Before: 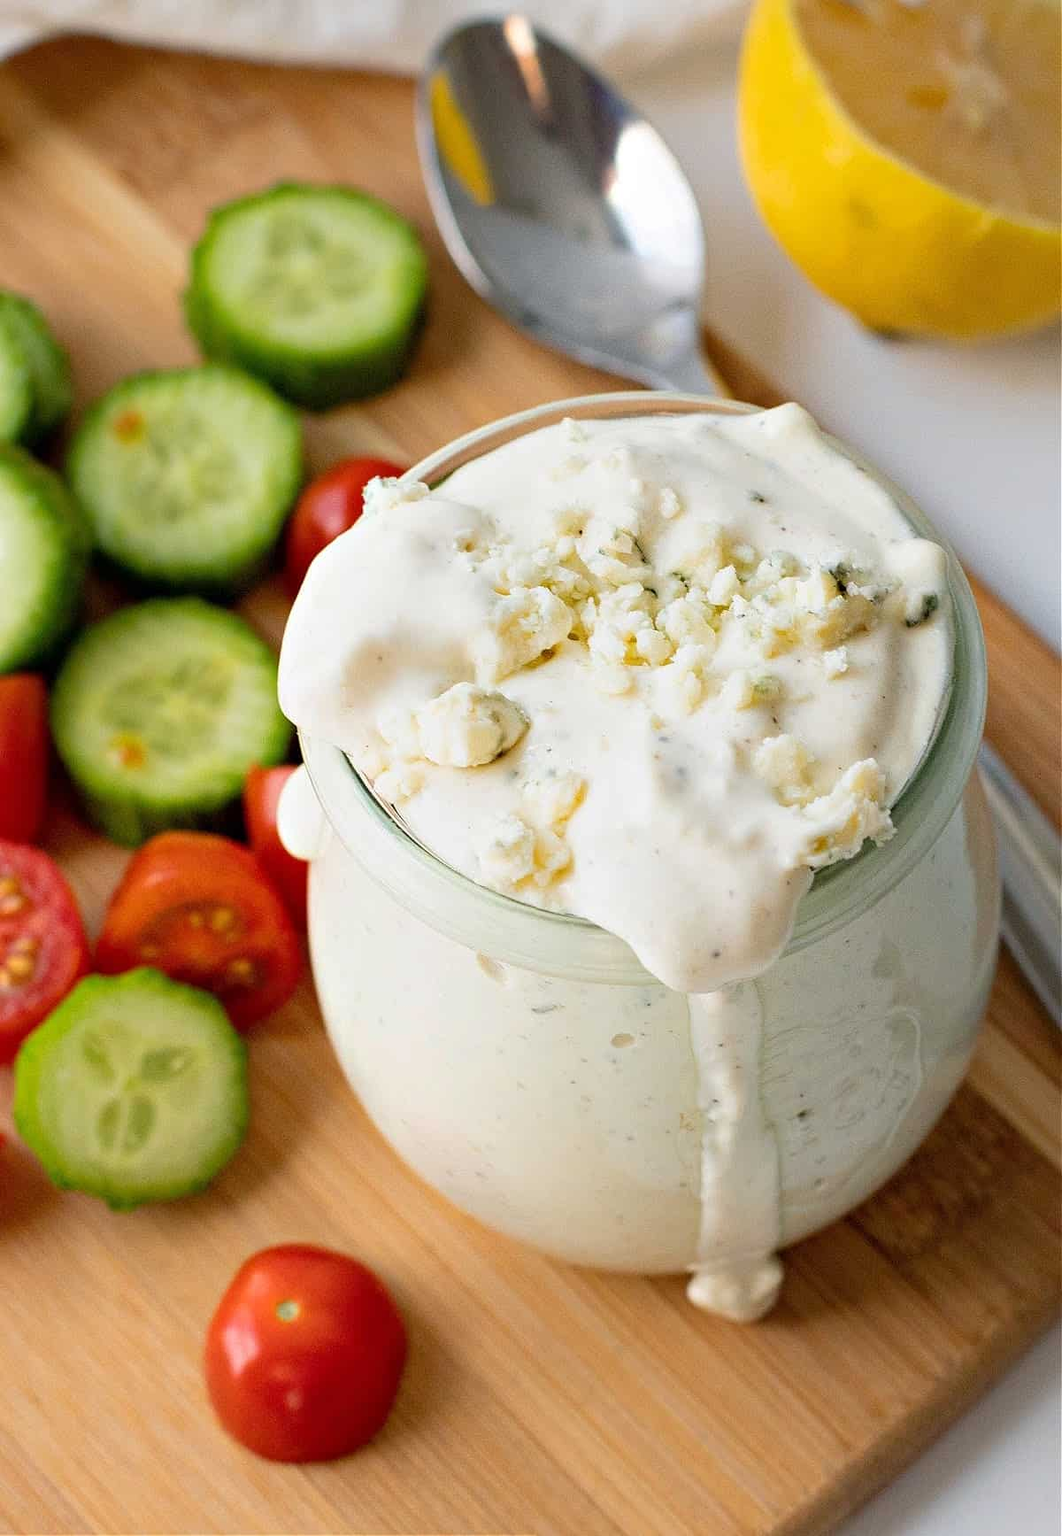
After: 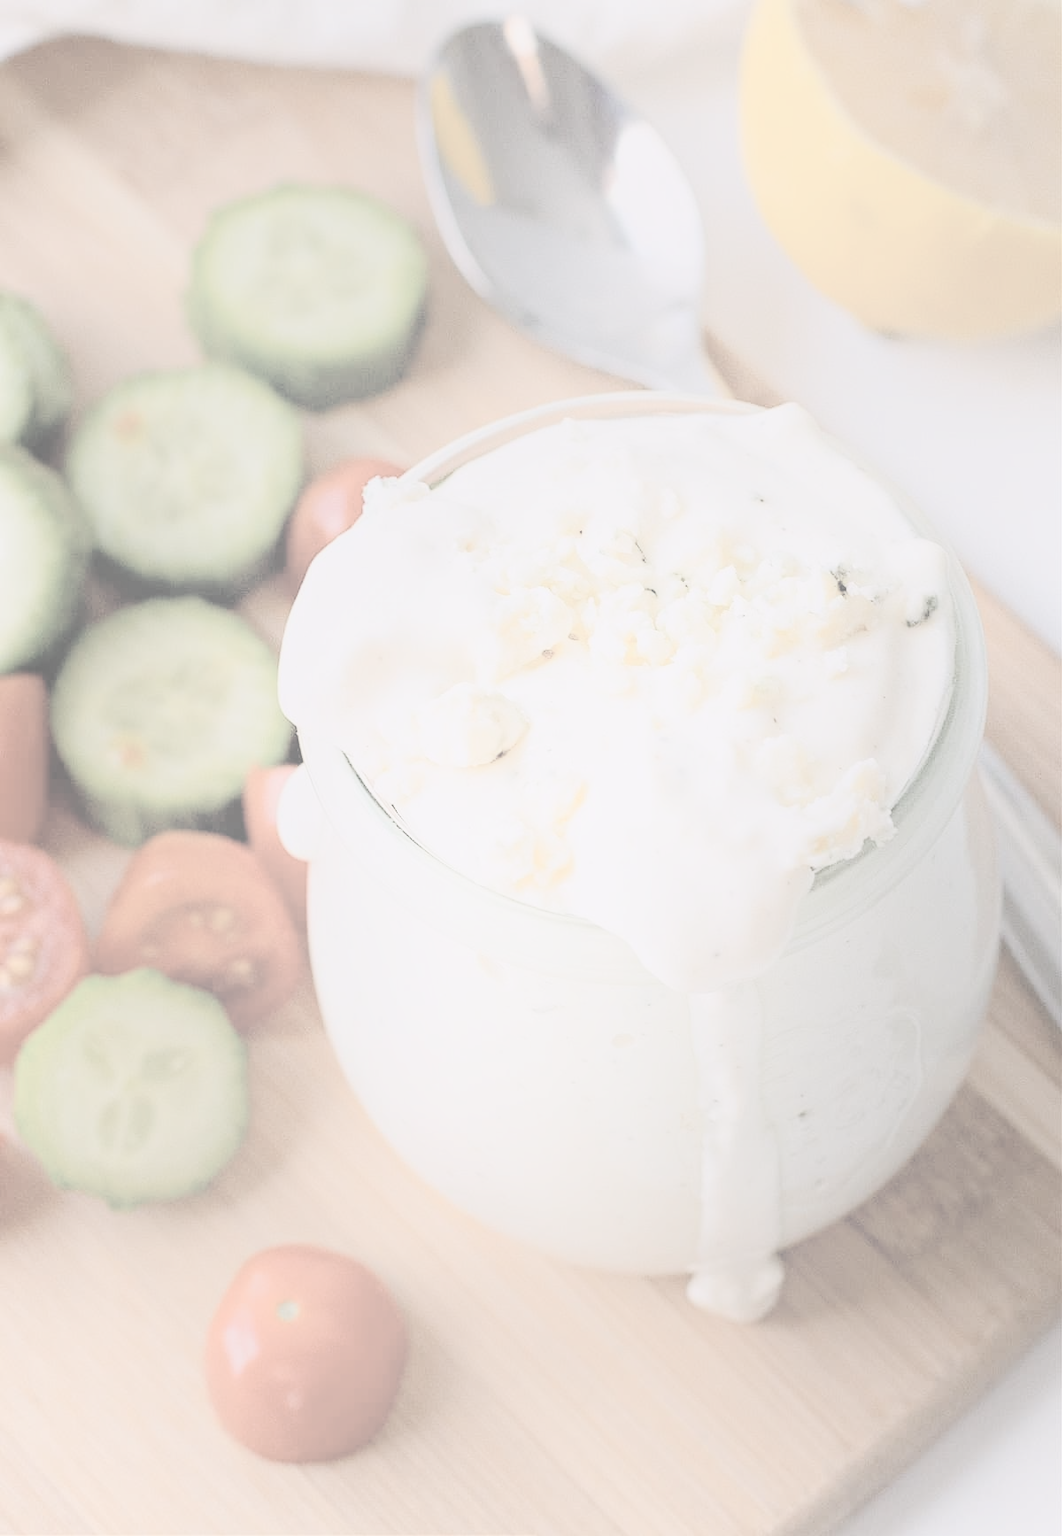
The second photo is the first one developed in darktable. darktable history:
shadows and highlights: shadows -62.32, white point adjustment -5.22, highlights 61.59
white balance: red 1.05, blue 1.072
contrast brightness saturation: contrast -0.32, brightness 0.75, saturation -0.78
